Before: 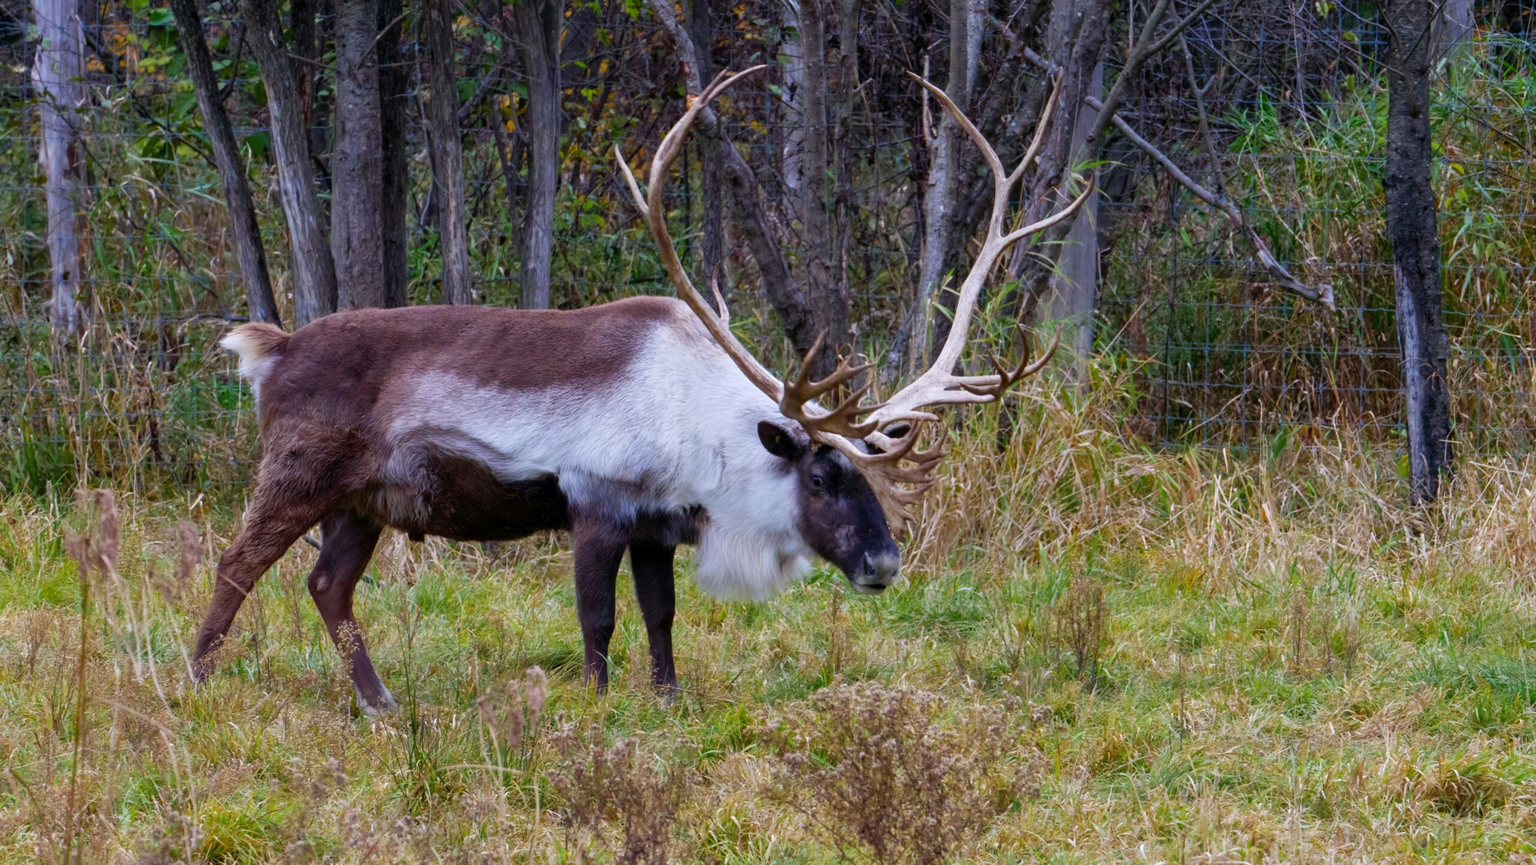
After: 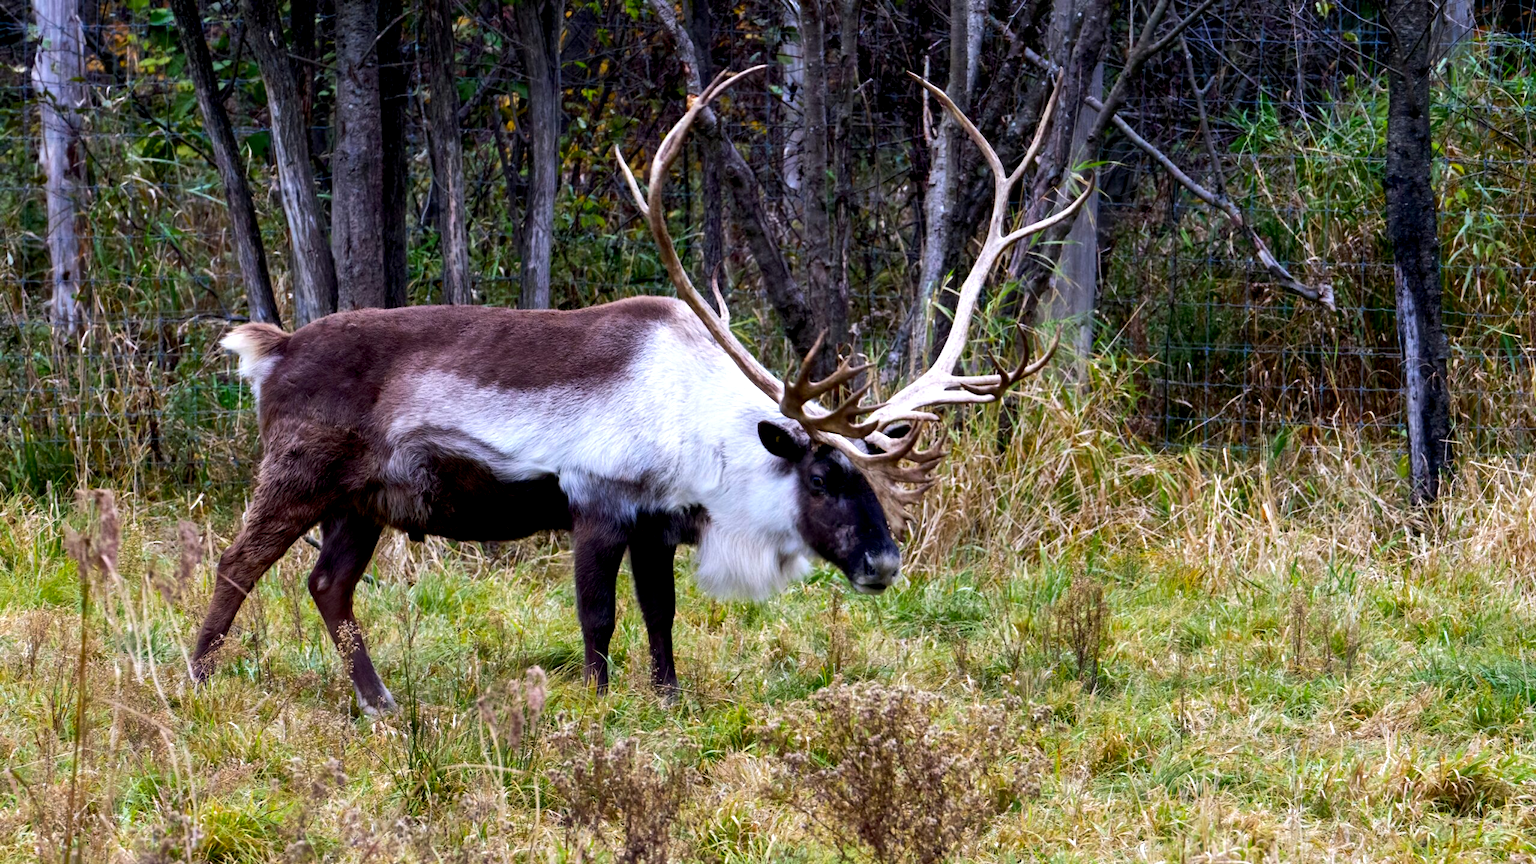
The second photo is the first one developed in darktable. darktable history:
tone equalizer: -8 EV -0.75 EV, -7 EV -0.7 EV, -6 EV -0.6 EV, -5 EV -0.4 EV, -3 EV 0.4 EV, -2 EV 0.6 EV, -1 EV 0.7 EV, +0 EV 0.75 EV, edges refinement/feathering 500, mask exposure compensation -1.57 EV, preserve details no
white balance: red 1, blue 1
exposure: black level correction 0.01, exposure 0.014 EV, compensate highlight preservation false
